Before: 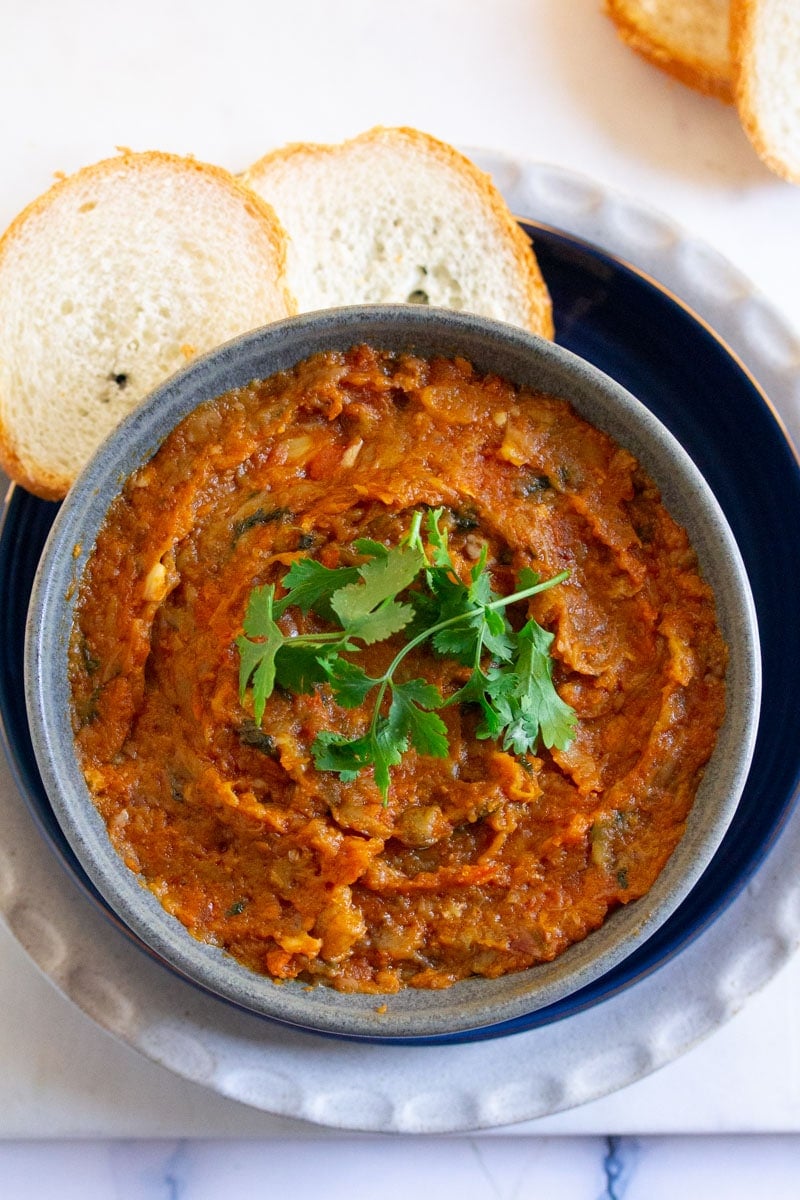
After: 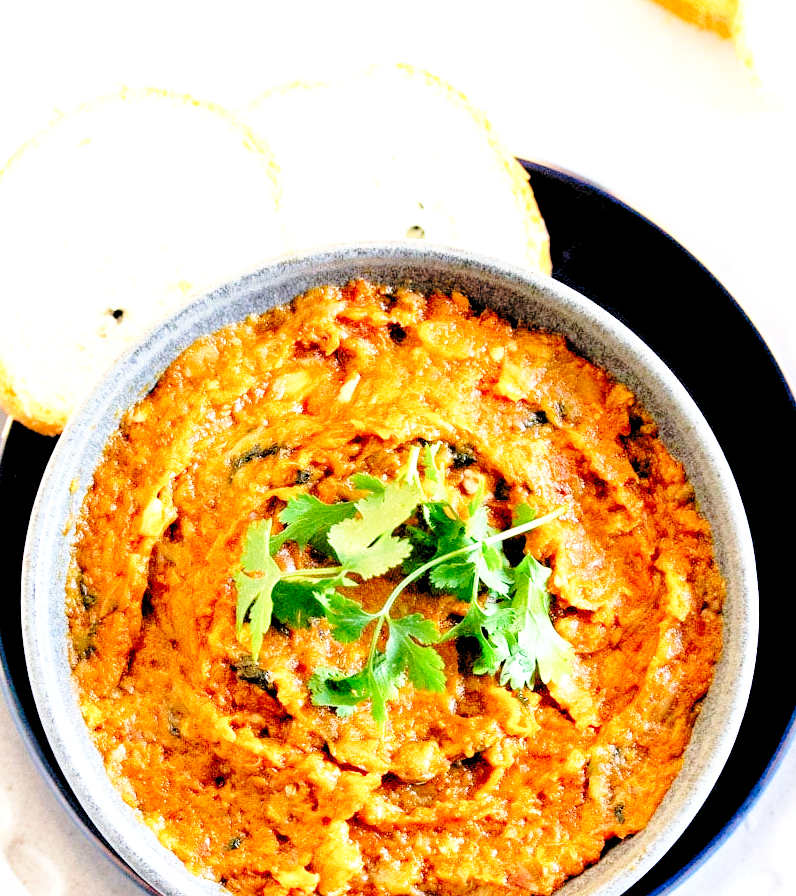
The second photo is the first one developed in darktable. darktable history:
rgb levels: levels [[0.029, 0.461, 0.922], [0, 0.5, 1], [0, 0.5, 1]]
base curve: curves: ch0 [(0, 0) (0.032, 0.037) (0.105, 0.228) (0.435, 0.76) (0.856, 0.983) (1, 1)], preserve colors none
crop: left 0.387%, top 5.469%, bottom 19.809%
exposure: black level correction 0, exposure 1.1 EV, compensate exposure bias true, compensate highlight preservation false
